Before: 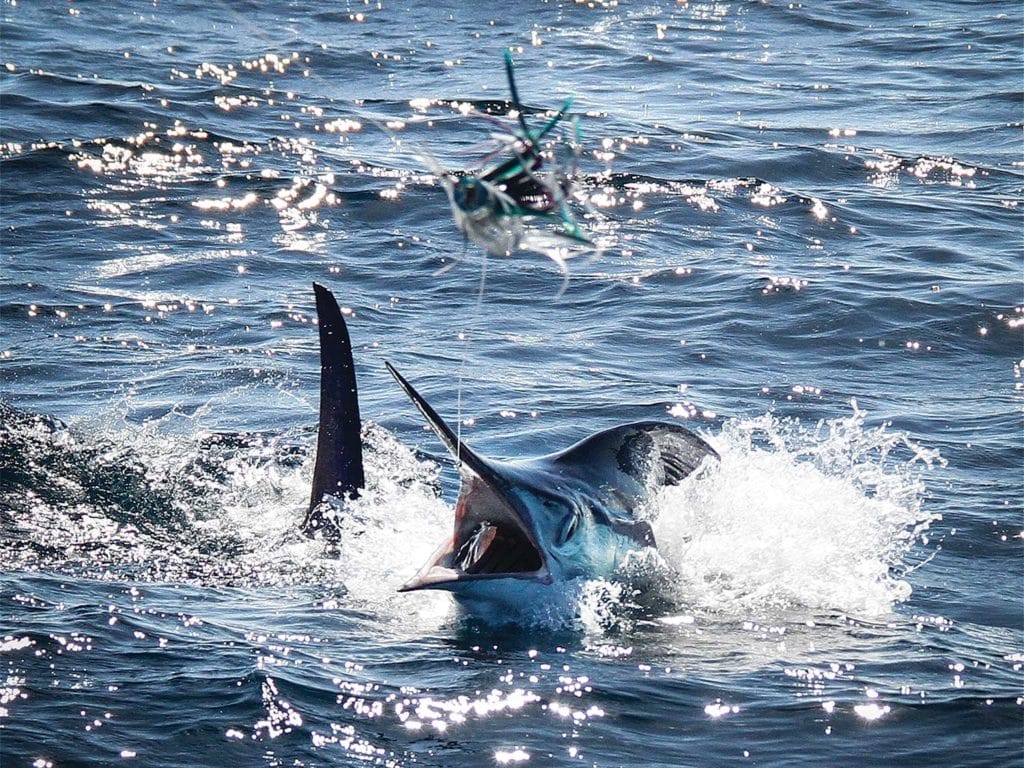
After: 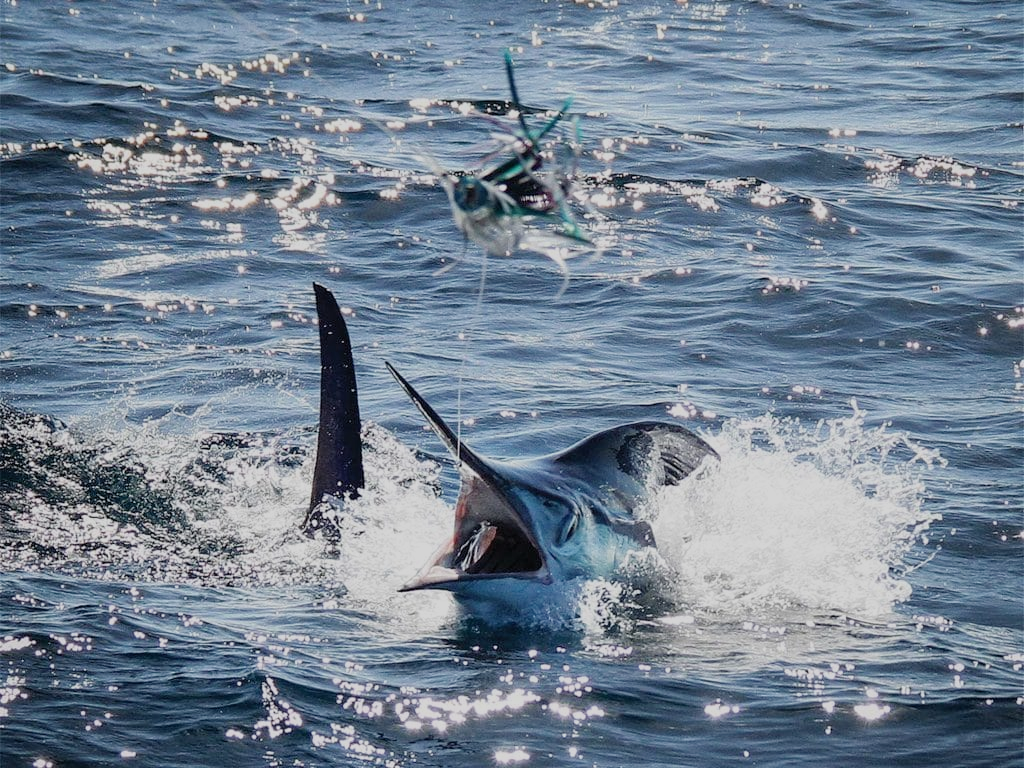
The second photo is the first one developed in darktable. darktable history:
filmic rgb: middle gray luminance 18.36%, black relative exposure -10.49 EV, white relative exposure 3.42 EV, threshold 5.99 EV, target black luminance 0%, hardness 6.06, latitude 98.23%, contrast 0.839, shadows ↔ highlights balance 0.395%, iterations of high-quality reconstruction 0, enable highlight reconstruction true
